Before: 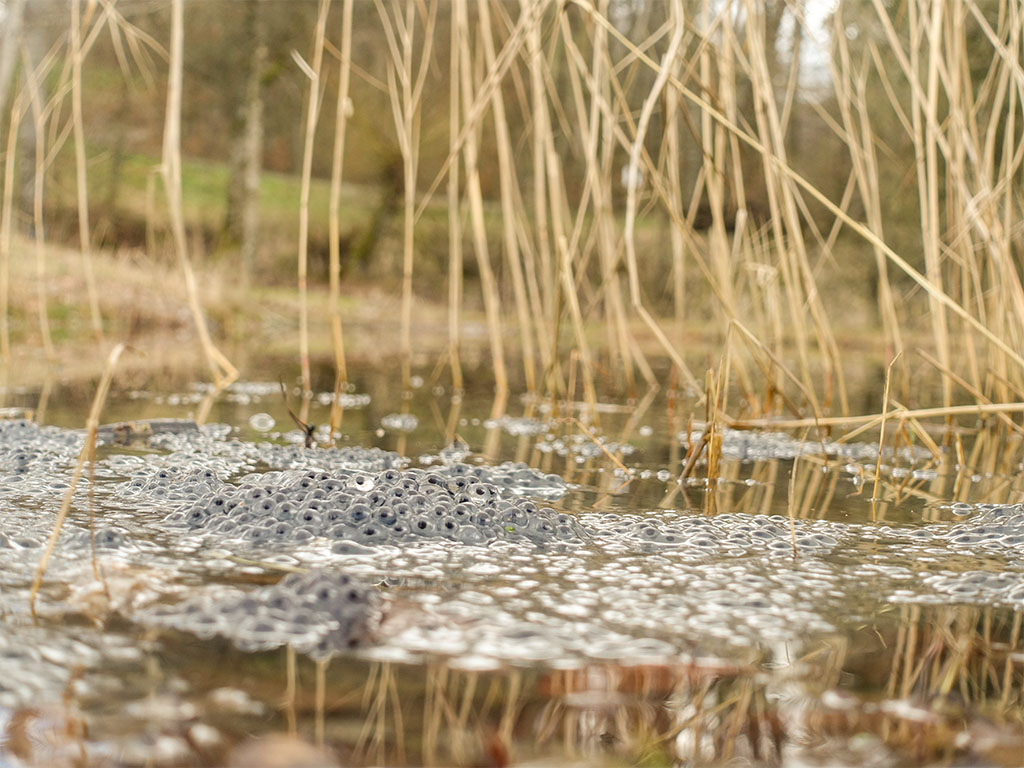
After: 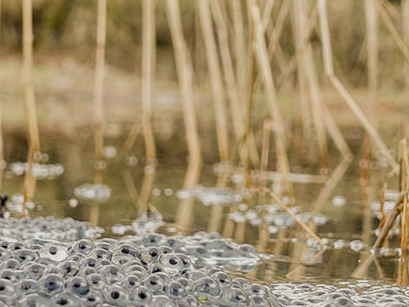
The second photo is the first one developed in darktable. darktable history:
filmic rgb: middle gray luminance 18.42%, black relative exposure -11.25 EV, white relative exposure 3.75 EV, threshold 6 EV, target black luminance 0%, hardness 5.87, latitude 57.4%, contrast 0.963, shadows ↔ highlights balance 49.98%, add noise in highlights 0, preserve chrominance luminance Y, color science v3 (2019), use custom middle-gray values true, iterations of high-quality reconstruction 0, contrast in highlights soft, enable highlight reconstruction true
crop: left 30%, top 30%, right 30%, bottom 30%
local contrast: on, module defaults
